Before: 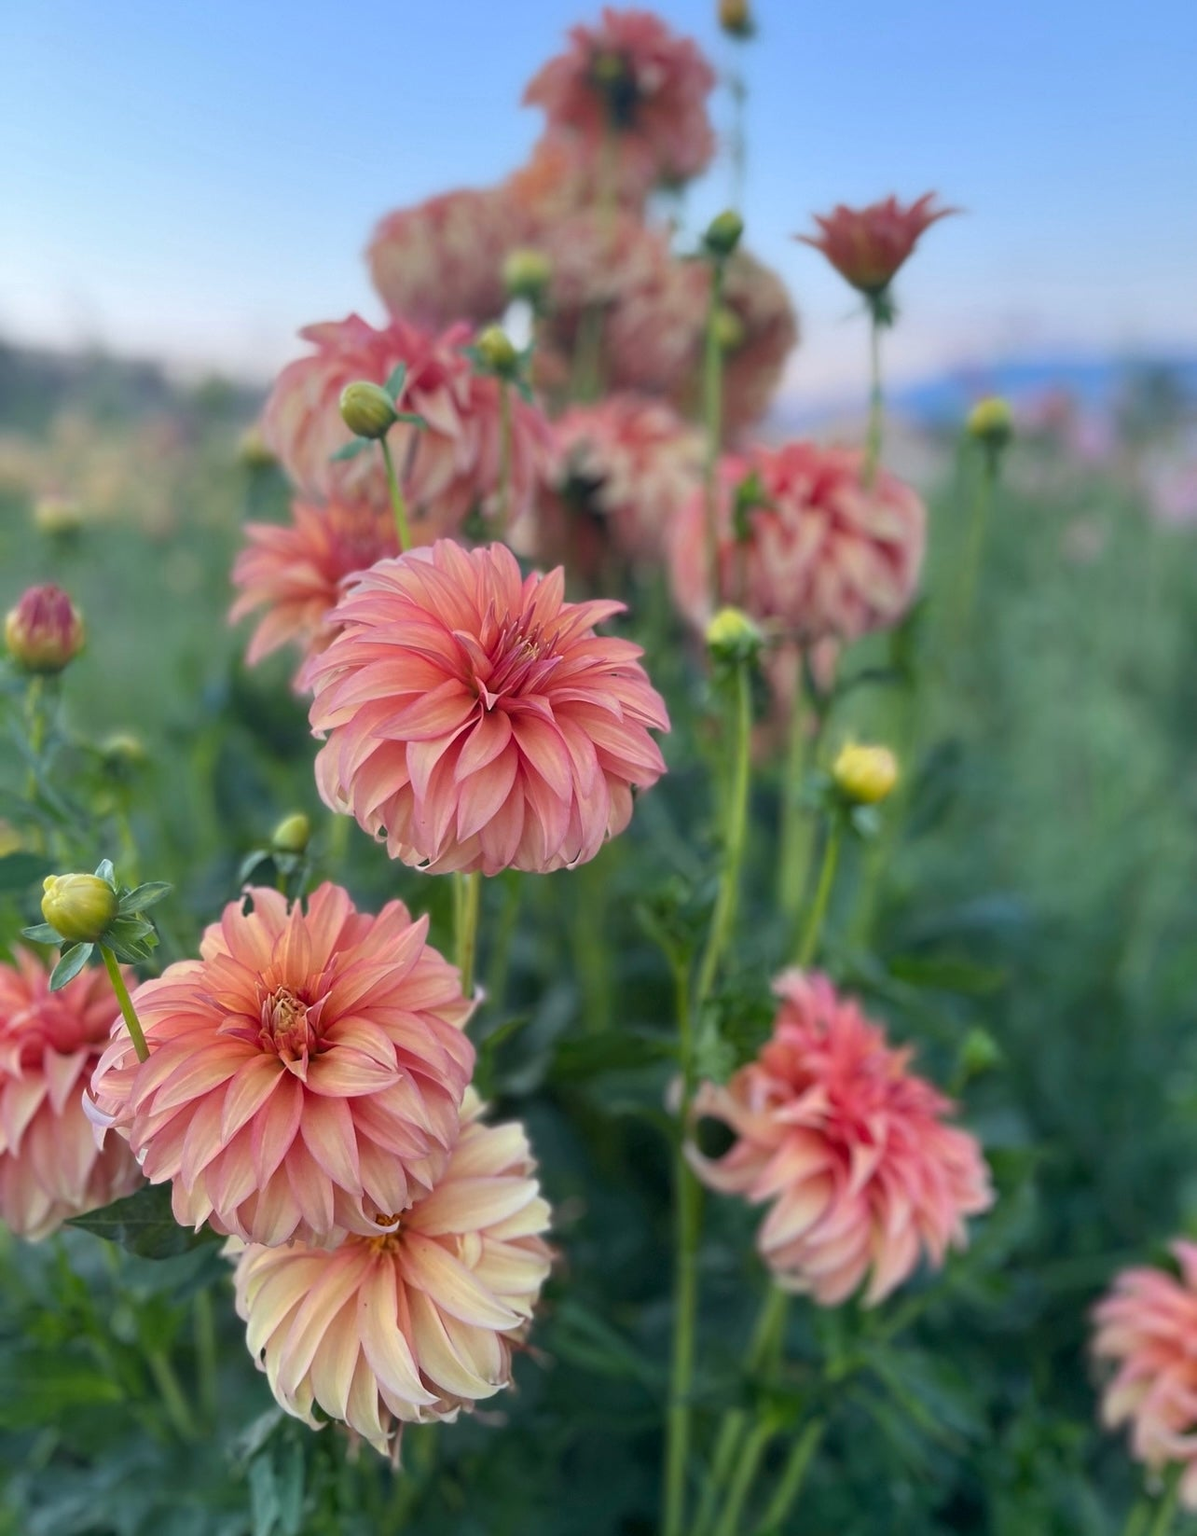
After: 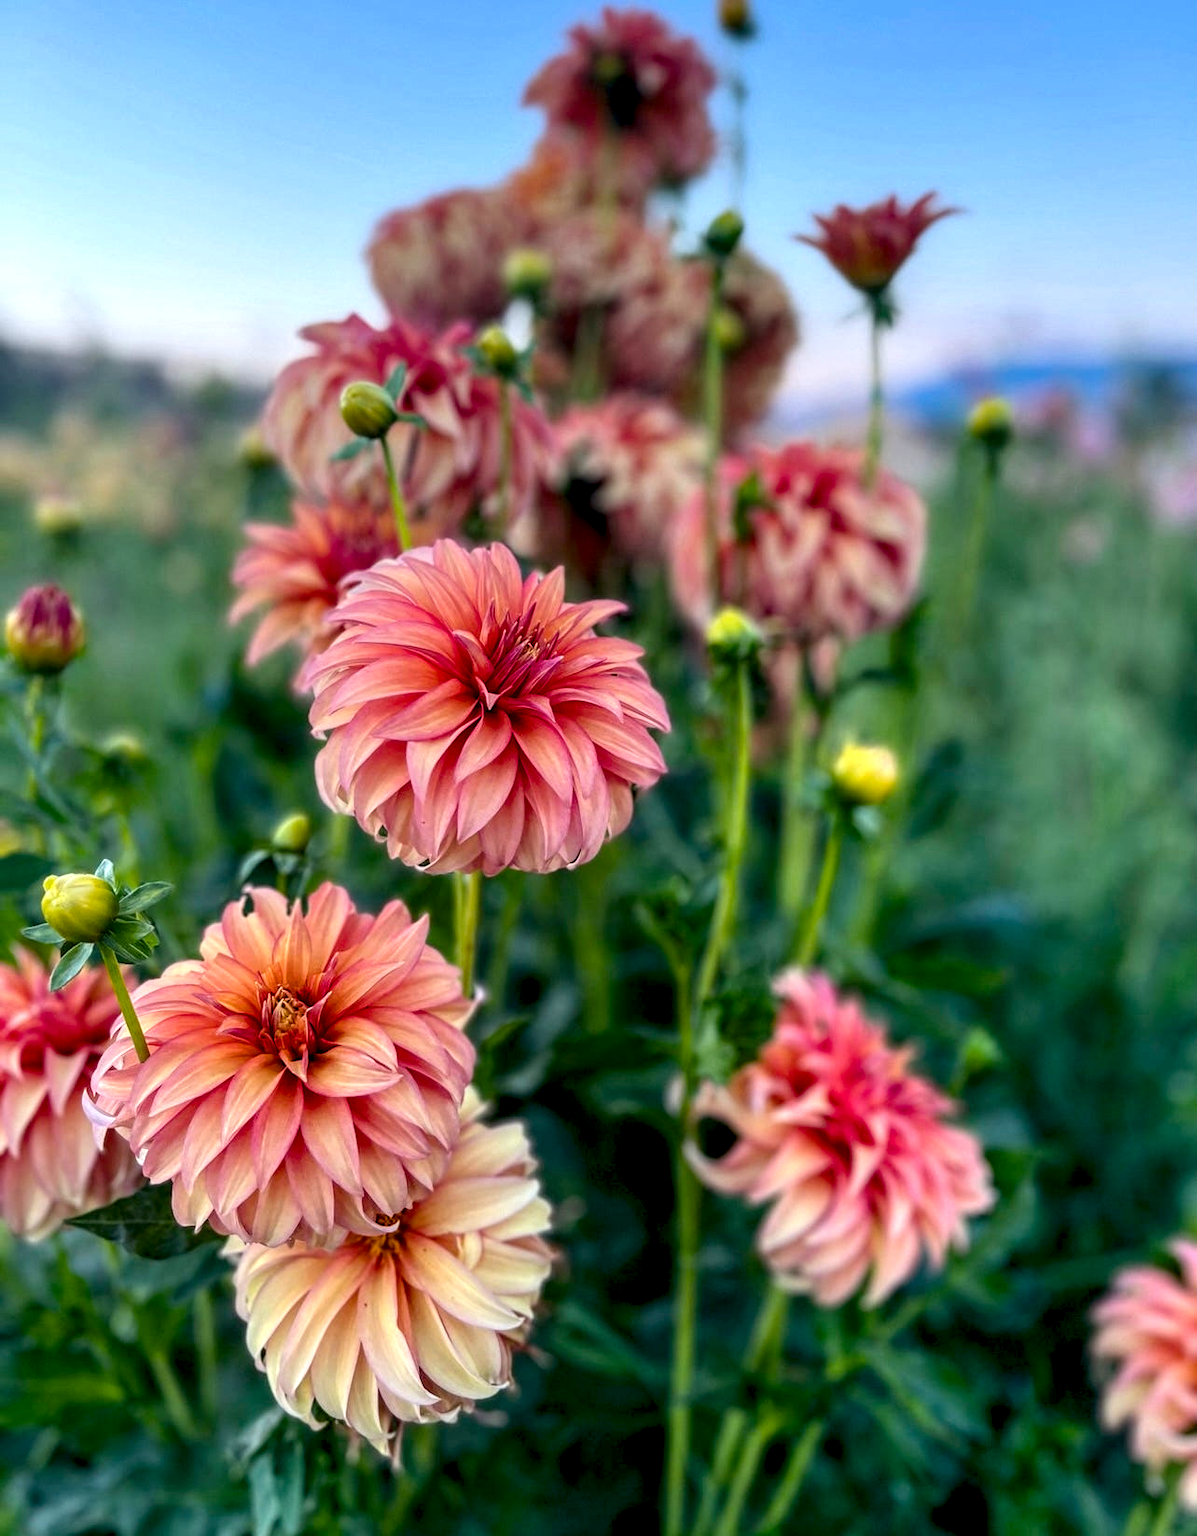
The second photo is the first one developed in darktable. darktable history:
color balance rgb: power › hue 316.16°, global offset › luminance -0.87%, linear chroma grading › global chroma 15.061%, perceptual saturation grading › global saturation 25.221%, global vibrance -17.555%, contrast -5.659%
local contrast: highlights 19%, detail 188%
